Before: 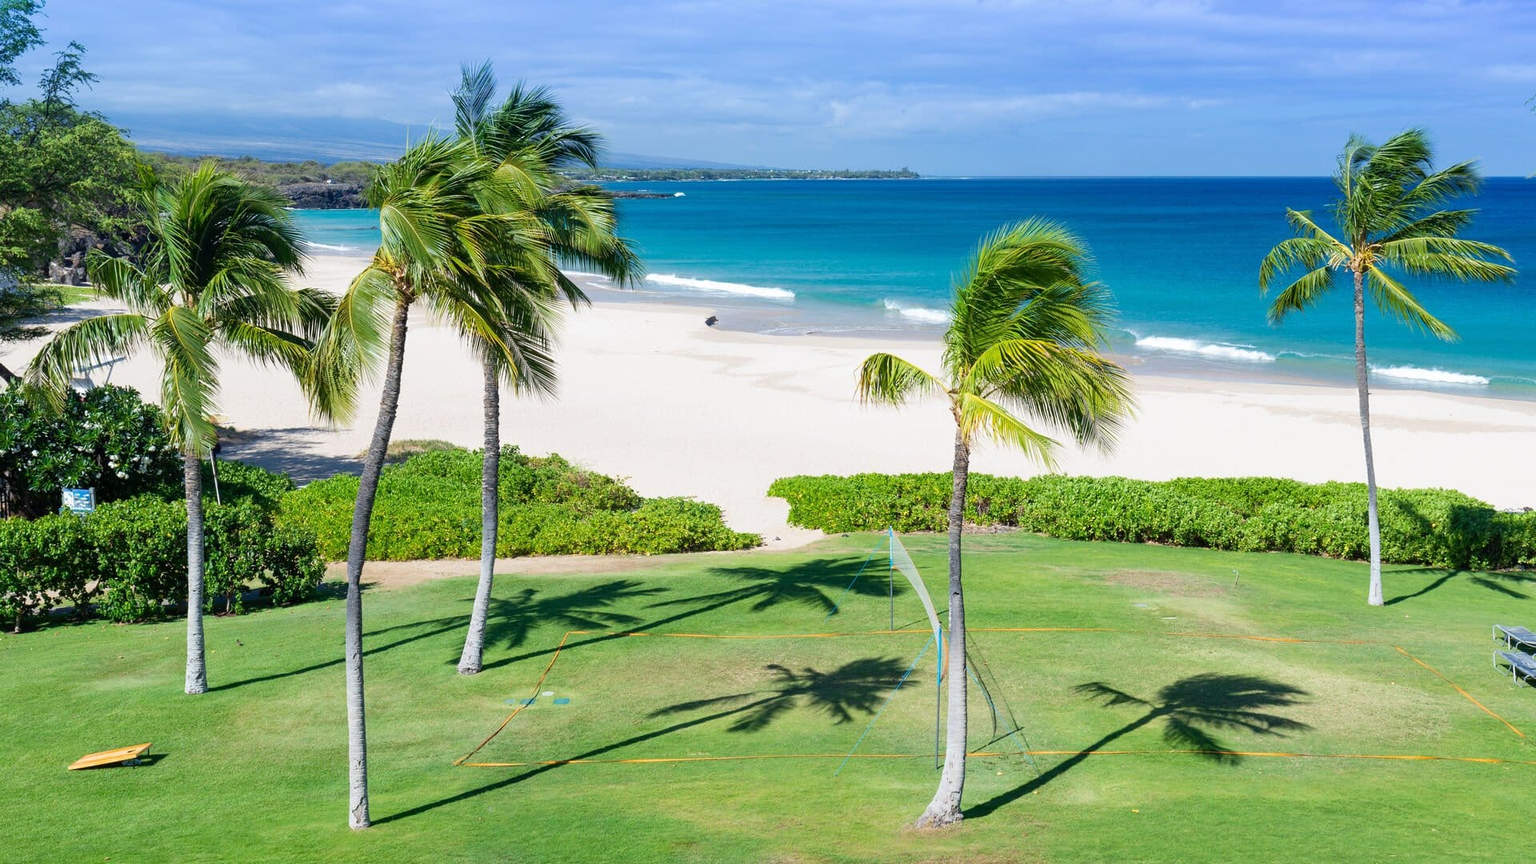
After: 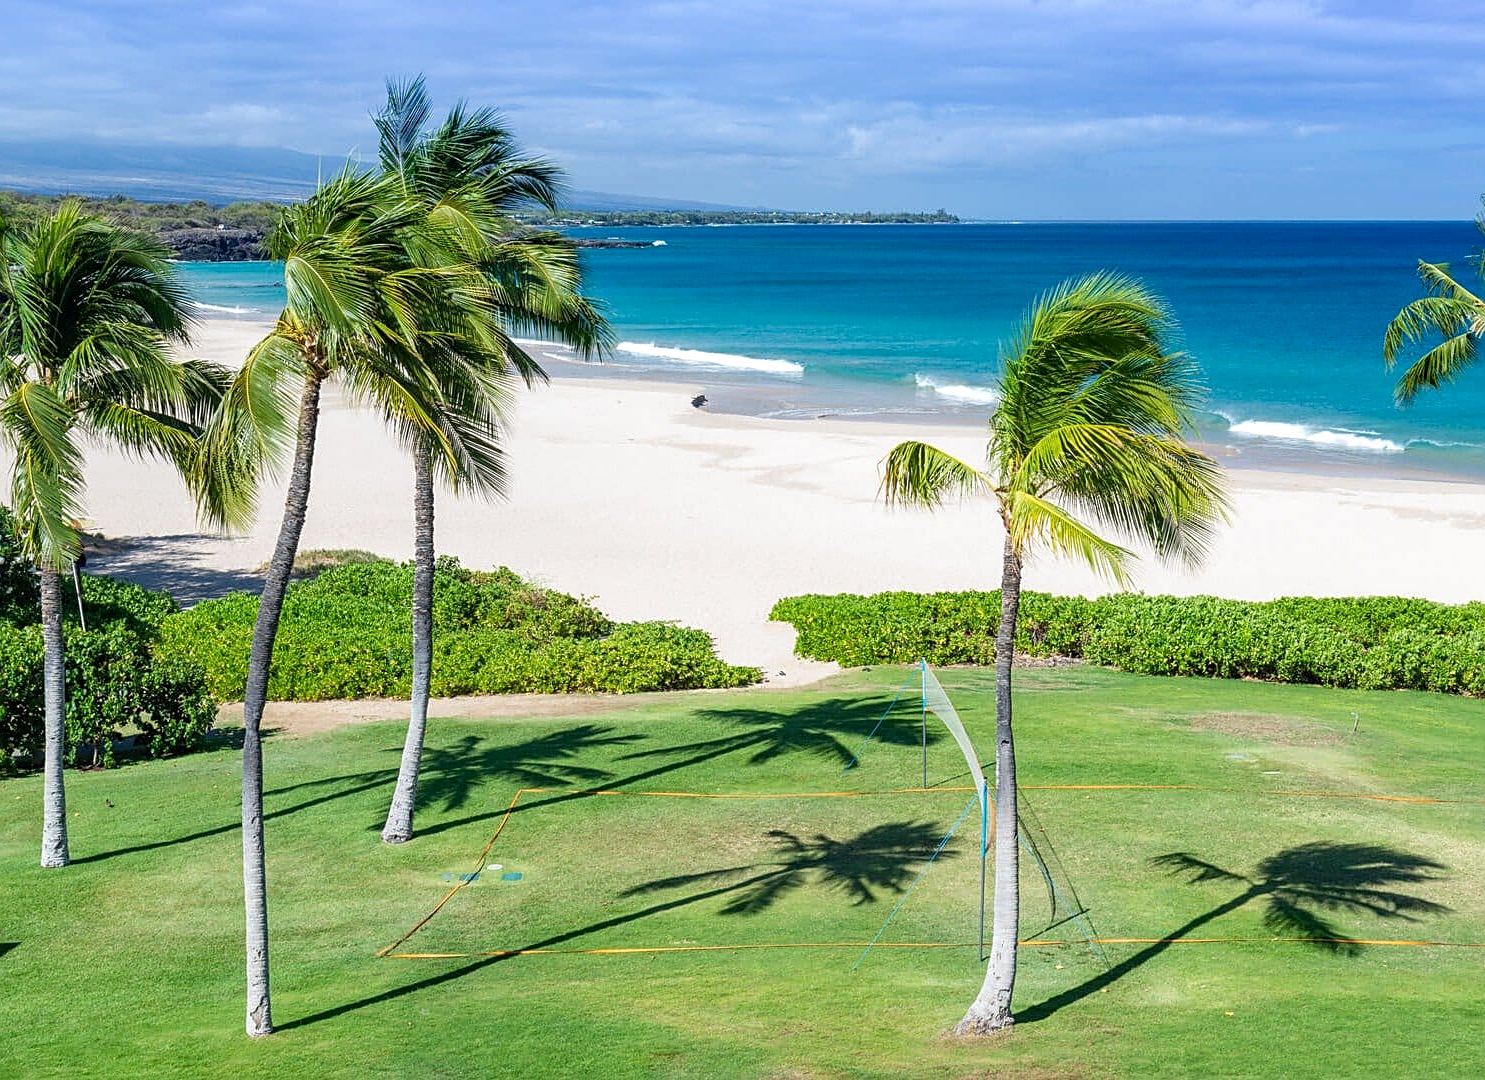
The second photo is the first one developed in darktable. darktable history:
crop: left 9.9%, right 12.747%
local contrast: on, module defaults
sharpen: on, module defaults
